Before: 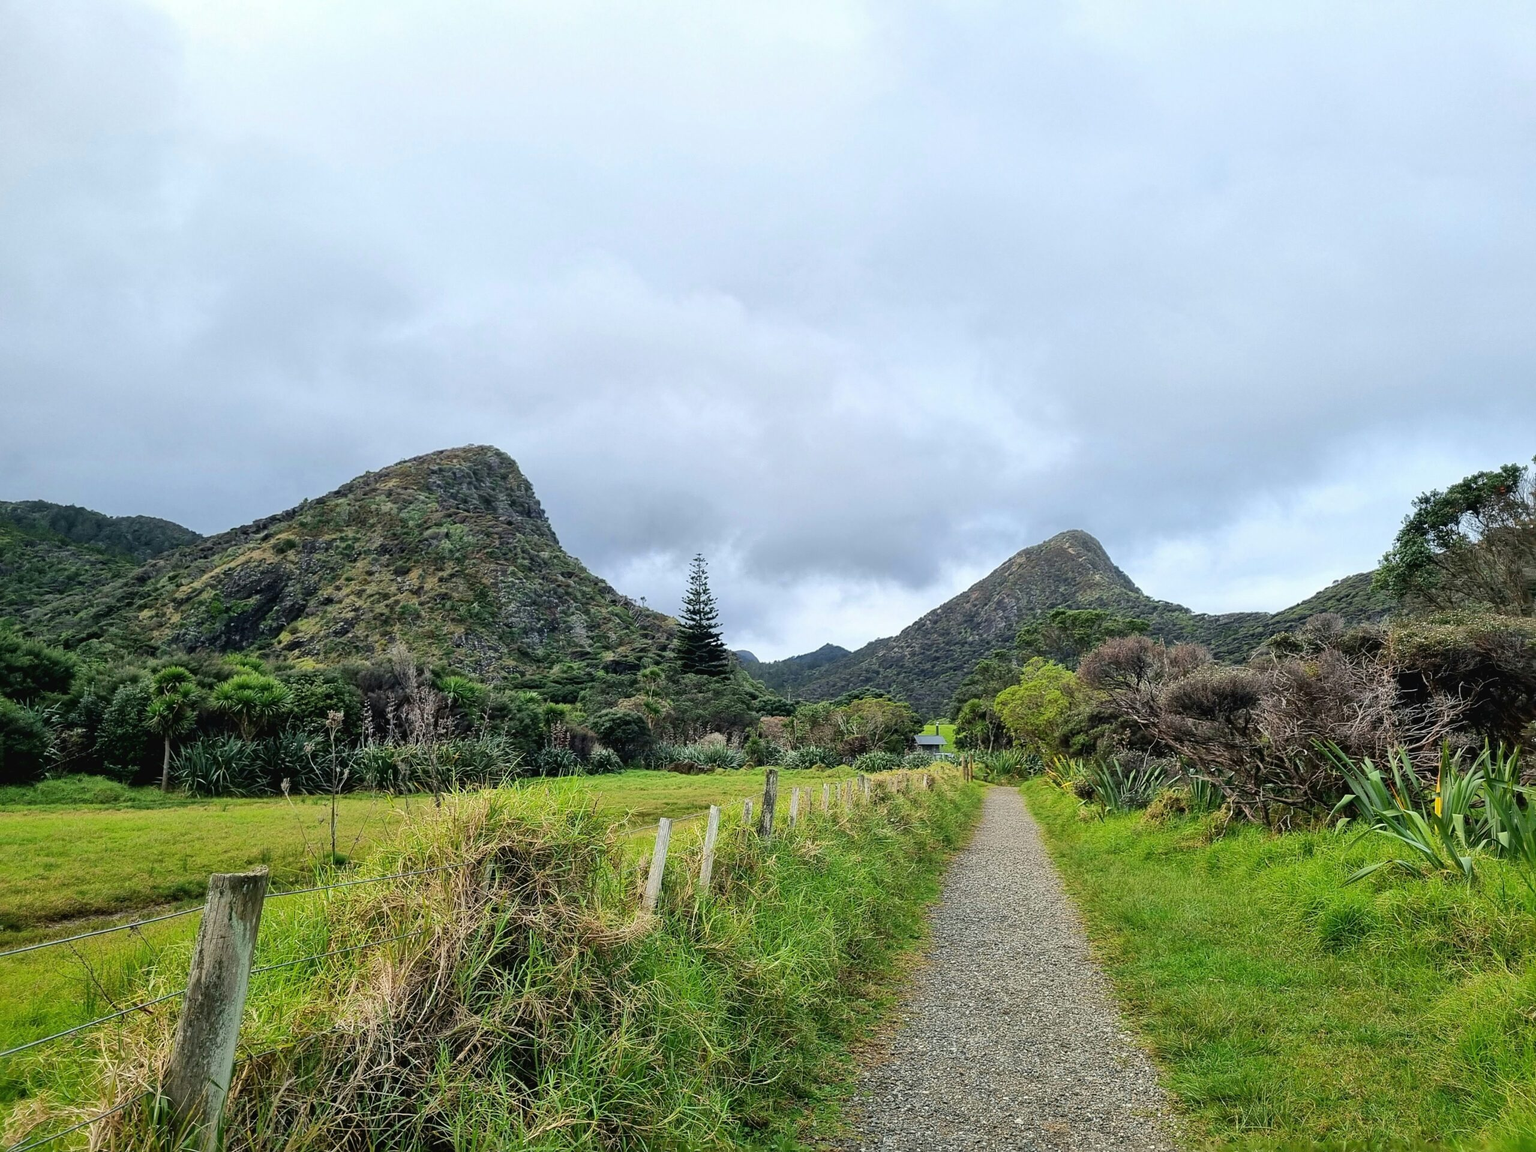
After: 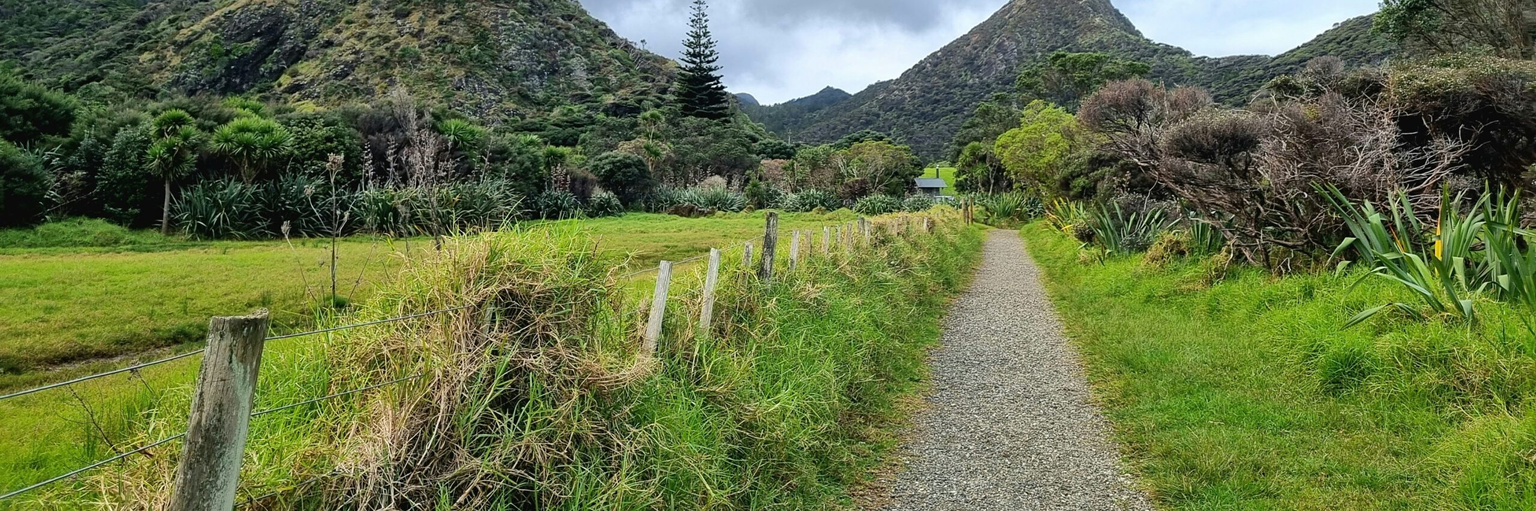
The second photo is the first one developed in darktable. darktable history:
crop and rotate: top 48.409%, bottom 7.204%
